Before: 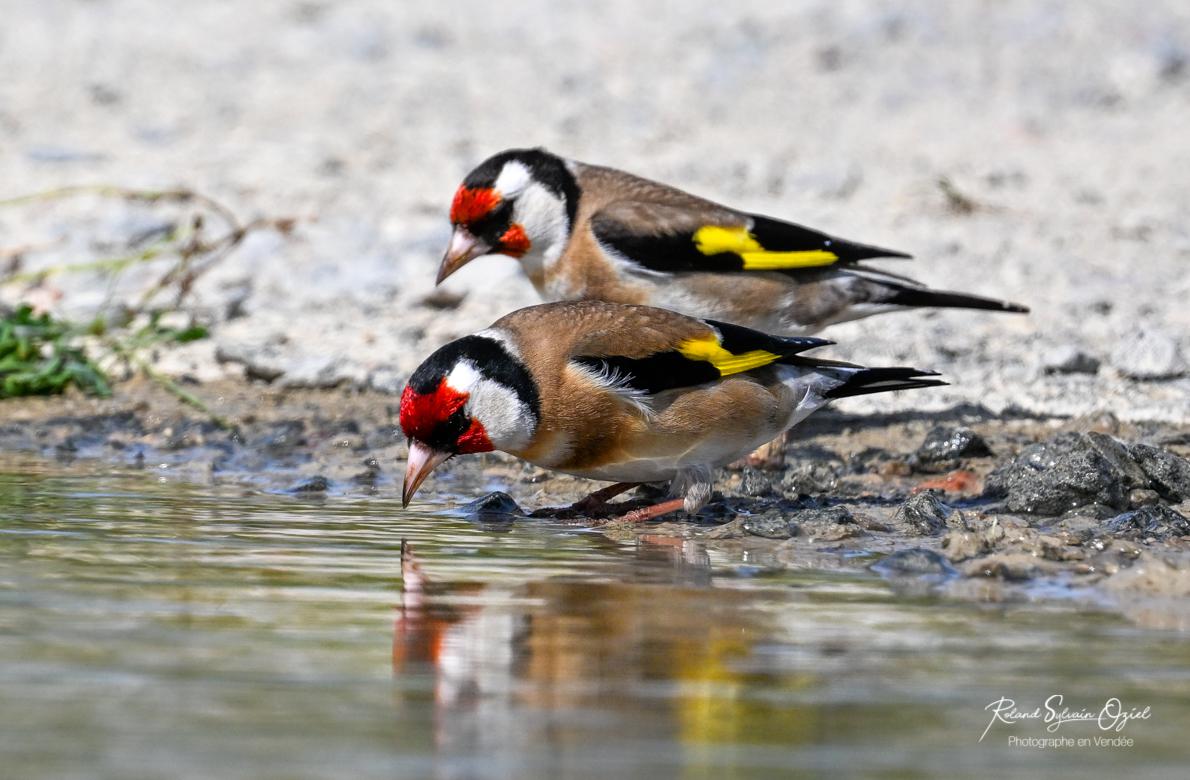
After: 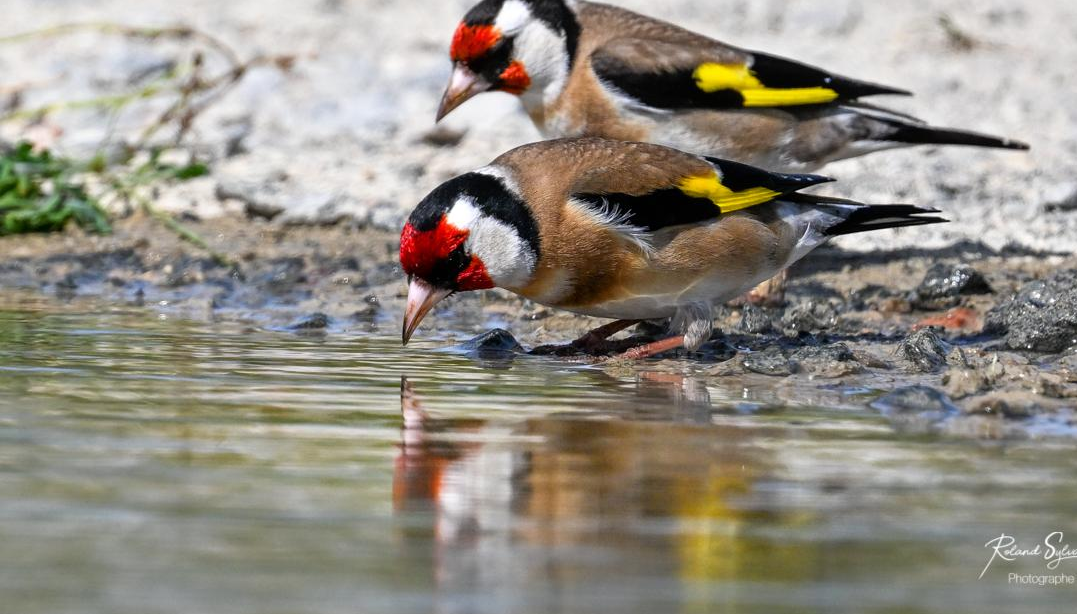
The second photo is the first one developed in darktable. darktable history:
crop: top 21.015%, right 9.427%, bottom 0.235%
